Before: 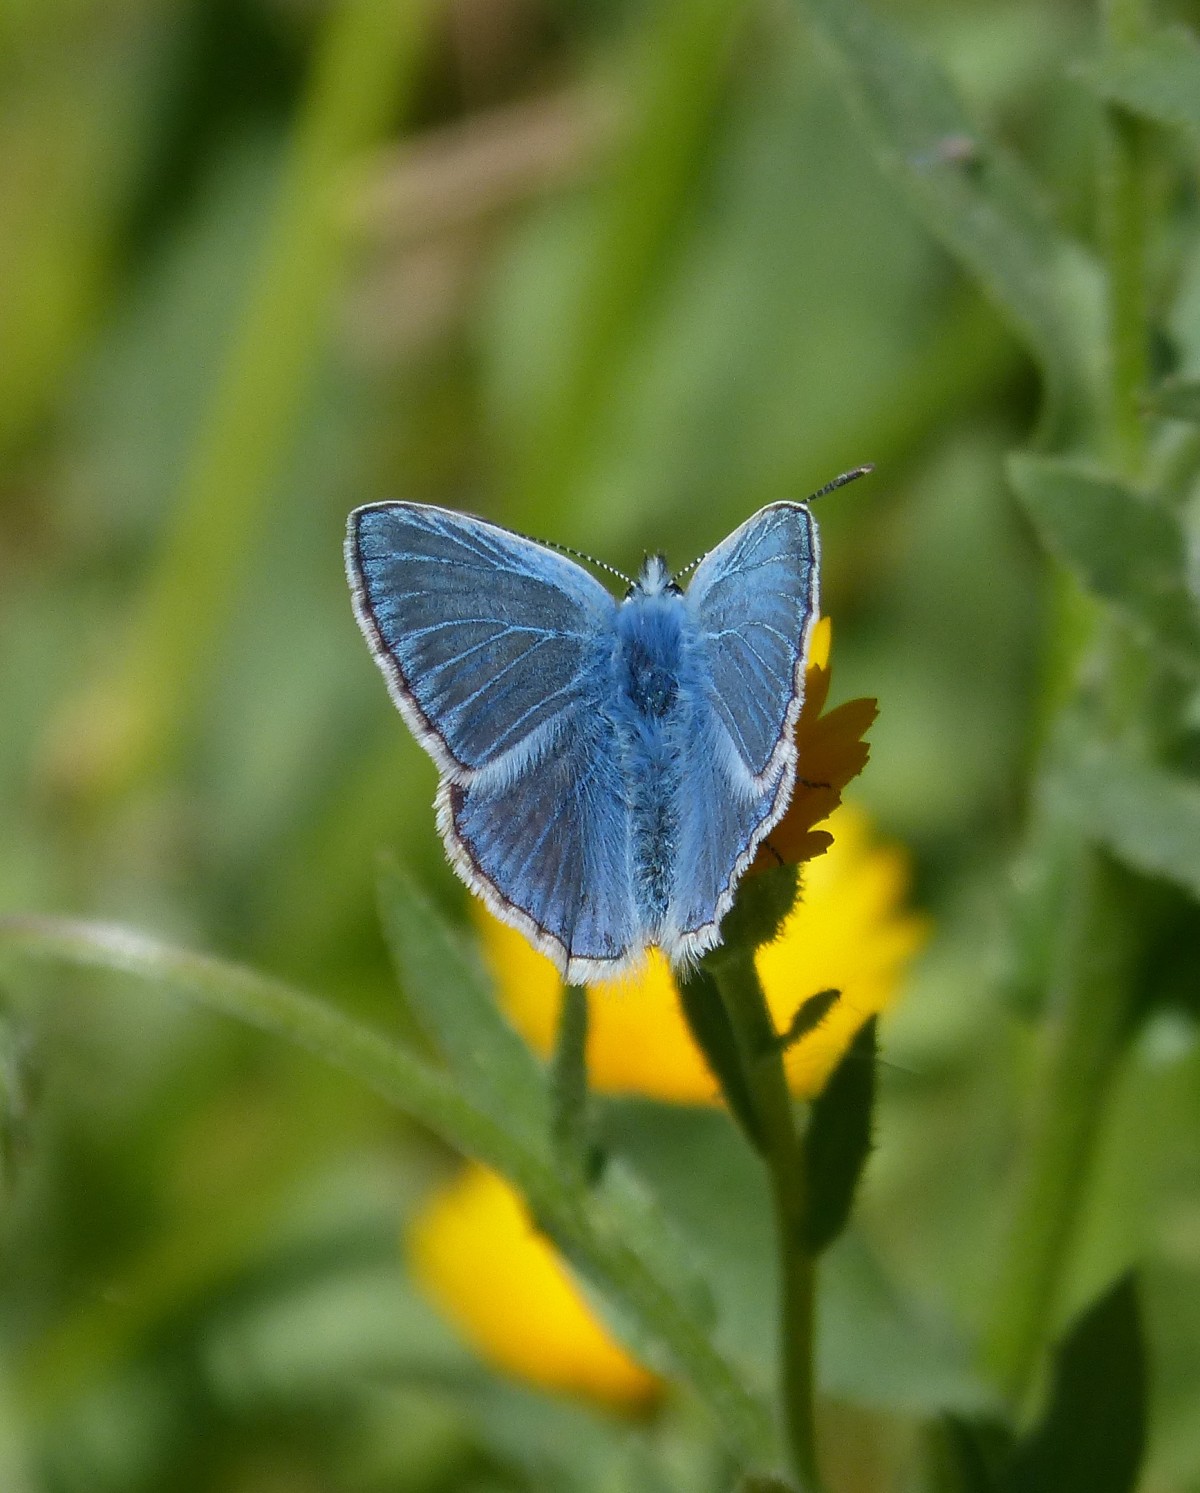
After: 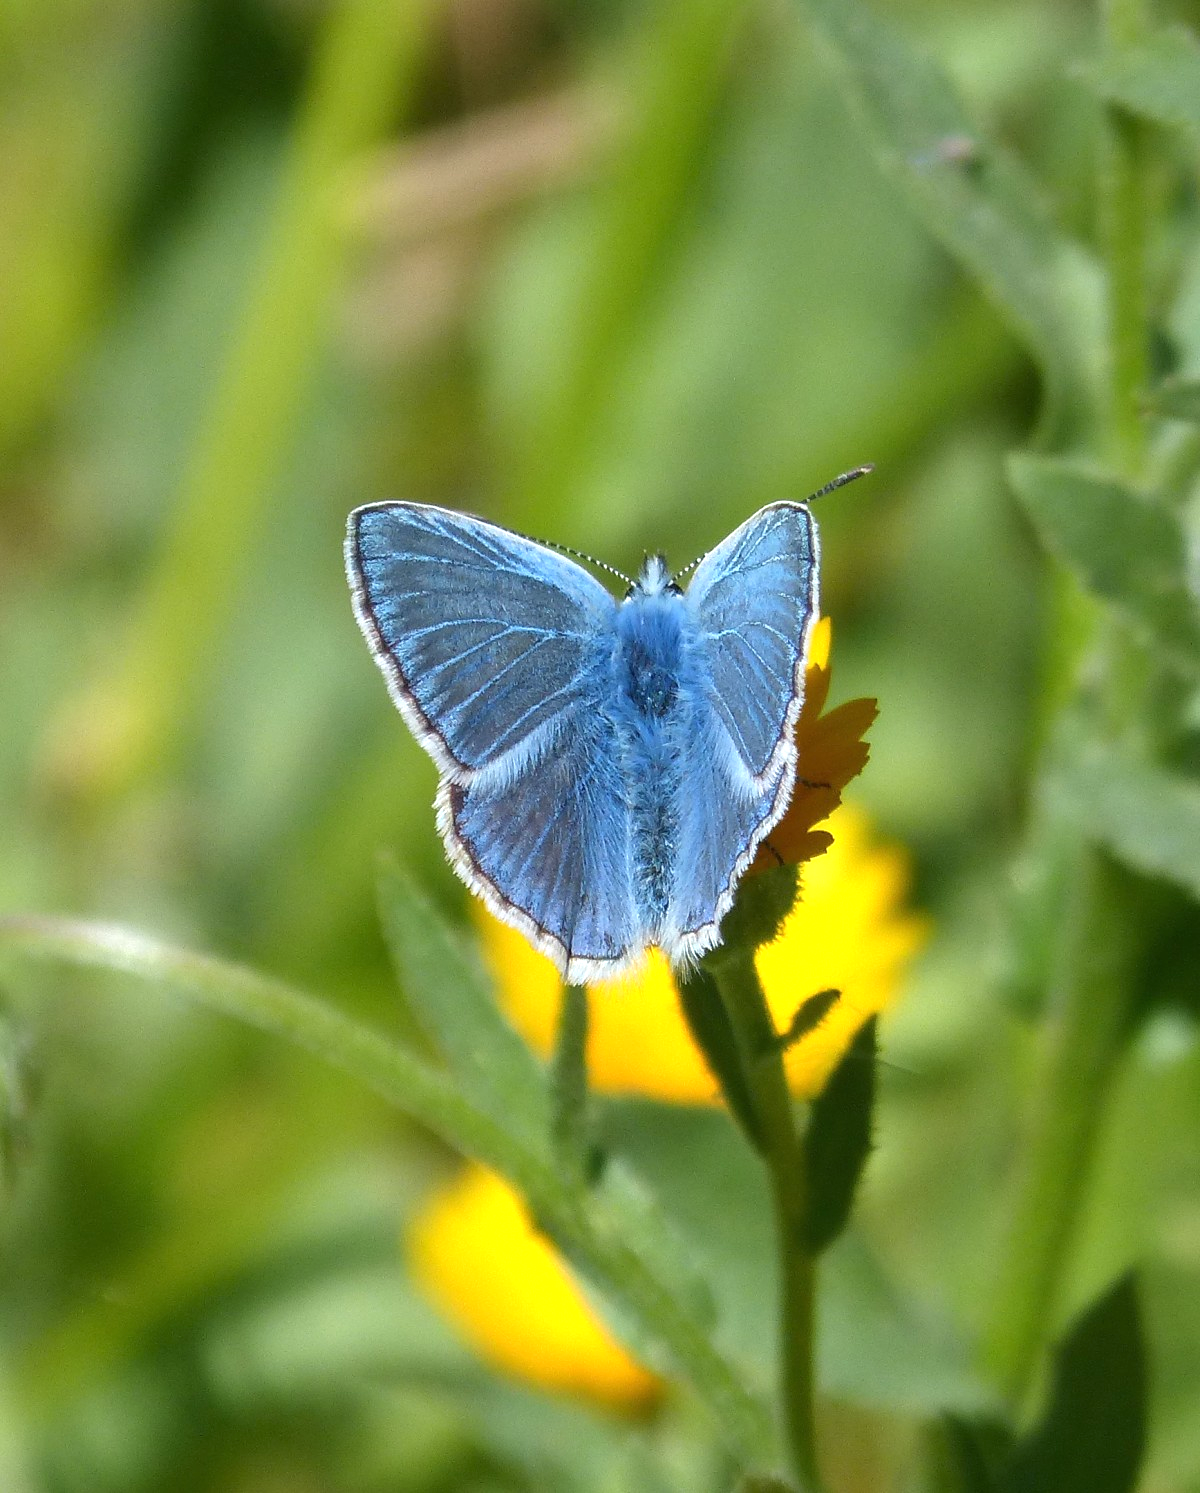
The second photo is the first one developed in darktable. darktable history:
exposure: black level correction 0, exposure 0.681 EV, compensate exposure bias true, compensate highlight preservation false
